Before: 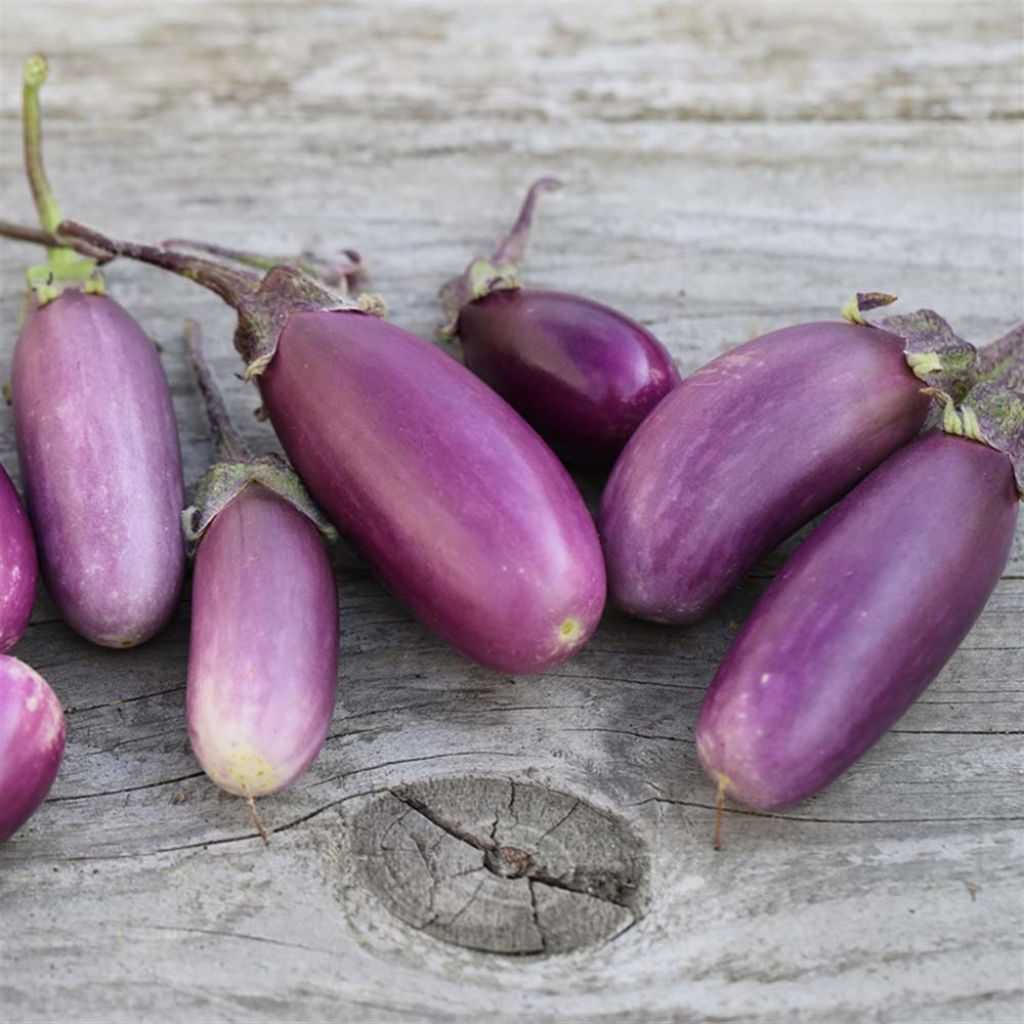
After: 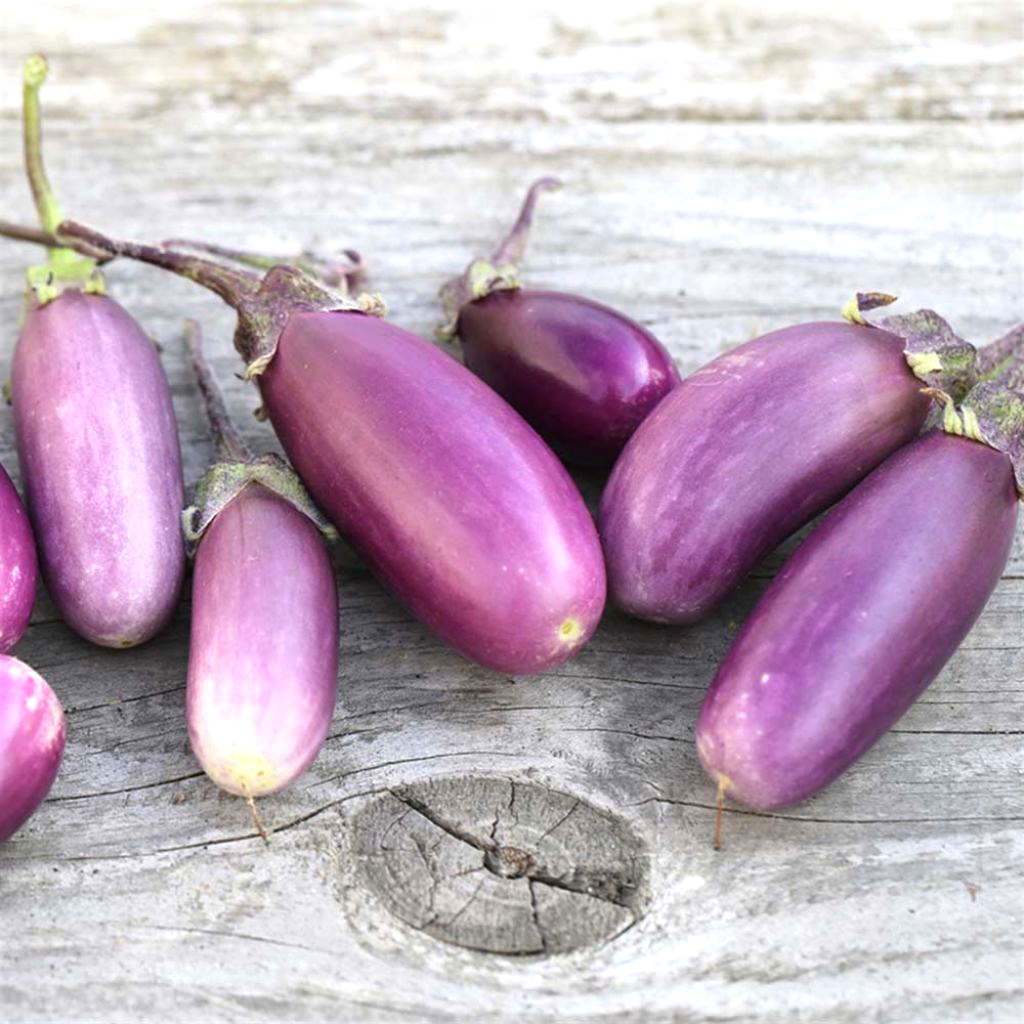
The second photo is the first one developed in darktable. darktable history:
exposure: exposure 0.721 EV, compensate highlight preservation false
